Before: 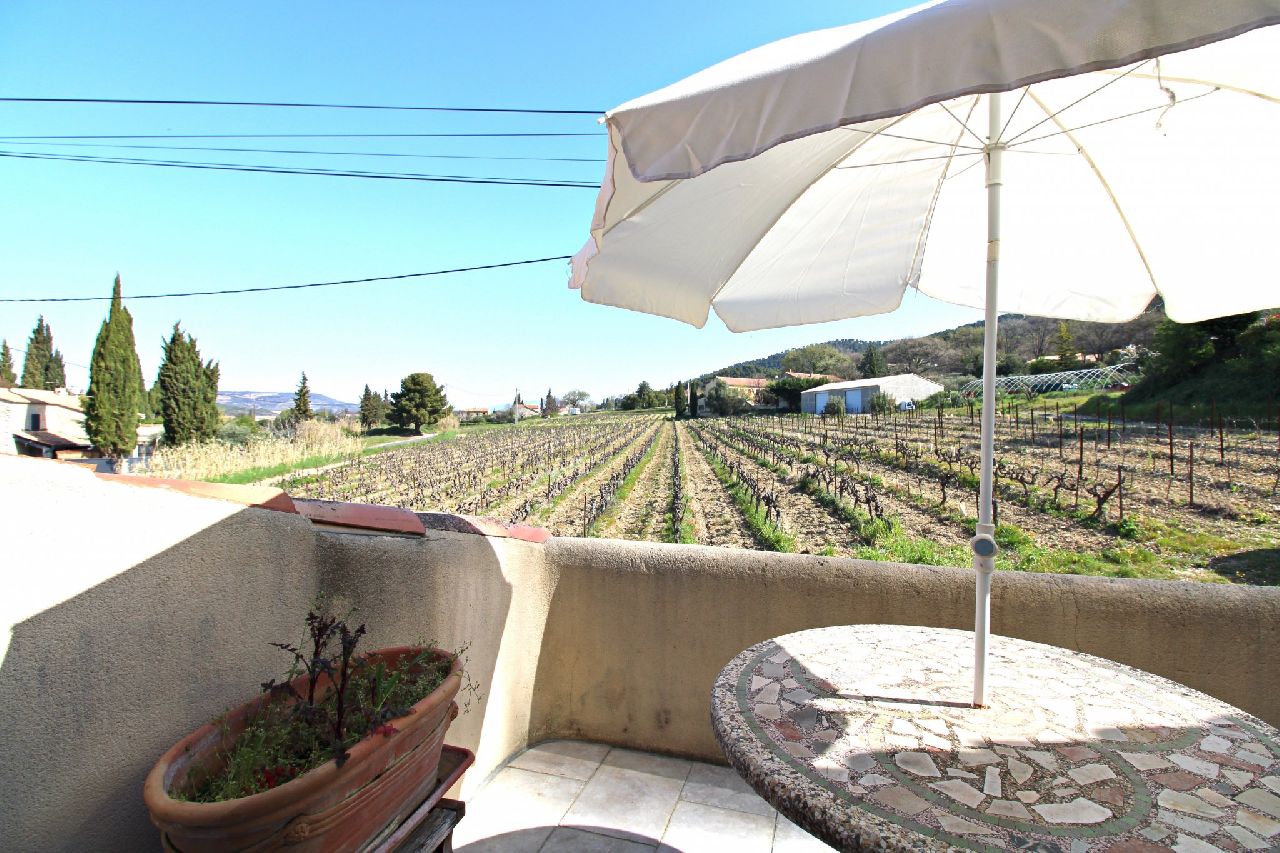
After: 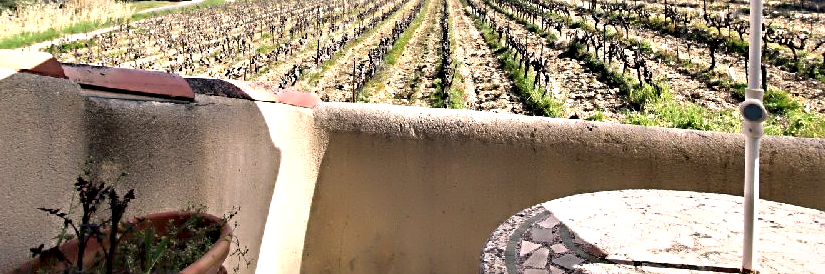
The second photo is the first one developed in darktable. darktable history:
crop: left 18.048%, top 50.997%, right 17.478%, bottom 16.831%
sharpen: amount 0.213
shadows and highlights: radius 263.6, highlights color adjustment 49.35%, soften with gaussian
contrast equalizer: octaves 7, y [[0.783, 0.666, 0.575, 0.77, 0.556, 0.501], [0.5 ×6], [0.5 ×6], [0, 0.02, 0.272, 0.399, 0.062, 0], [0 ×6]]
color correction: highlights a* 6.89, highlights b* 4.32
